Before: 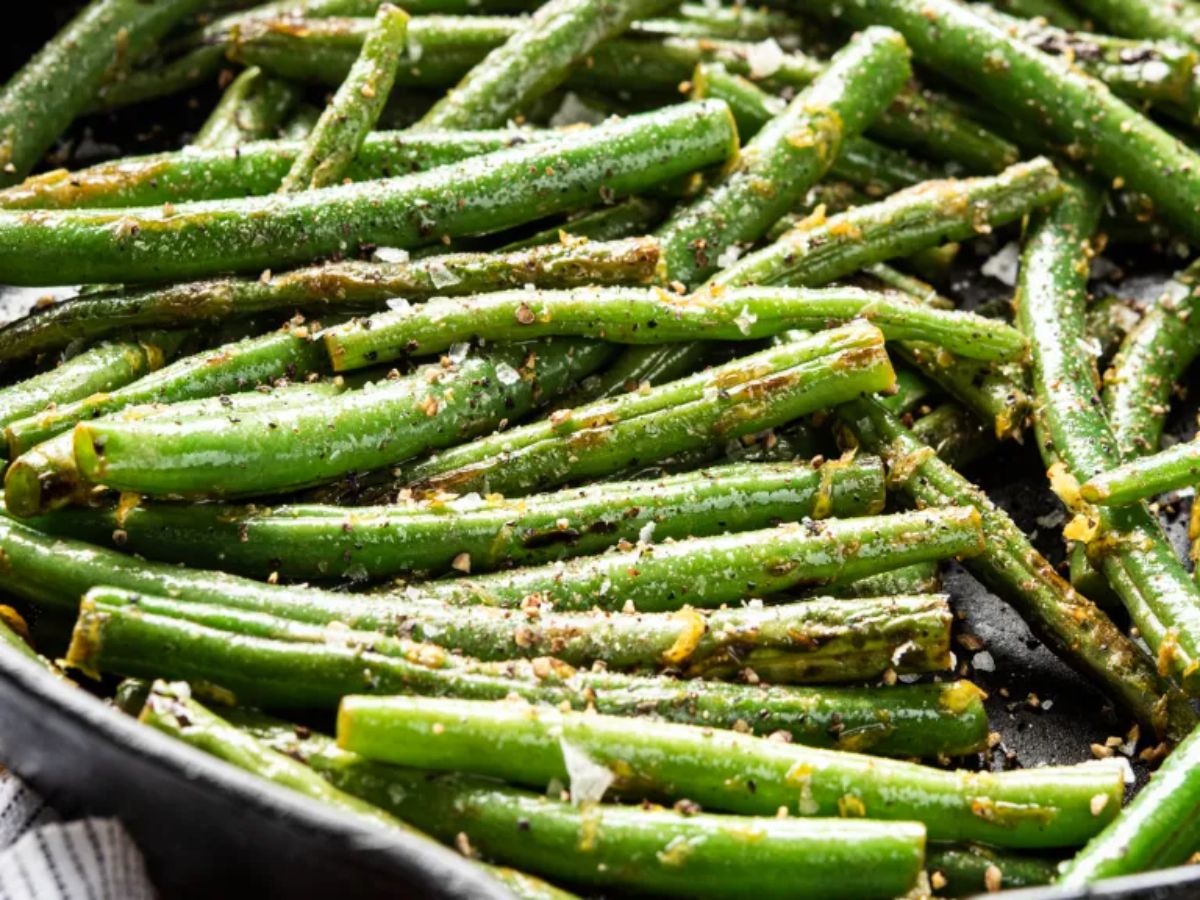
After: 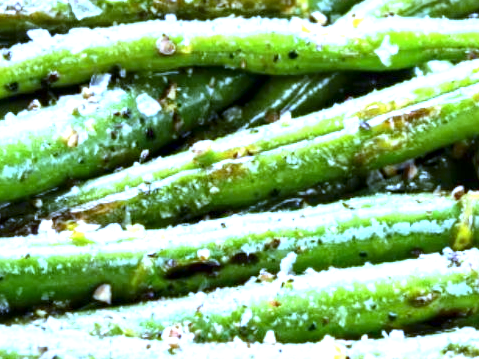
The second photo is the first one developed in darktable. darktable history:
exposure: exposure 1.137 EV, compensate highlight preservation false
crop: left 30%, top 30%, right 30%, bottom 30%
tone equalizer: on, module defaults
local contrast: mode bilateral grid, contrast 20, coarseness 50, detail 179%, midtone range 0.2
contrast brightness saturation: contrast 0.14
white balance: red 0.766, blue 1.537
